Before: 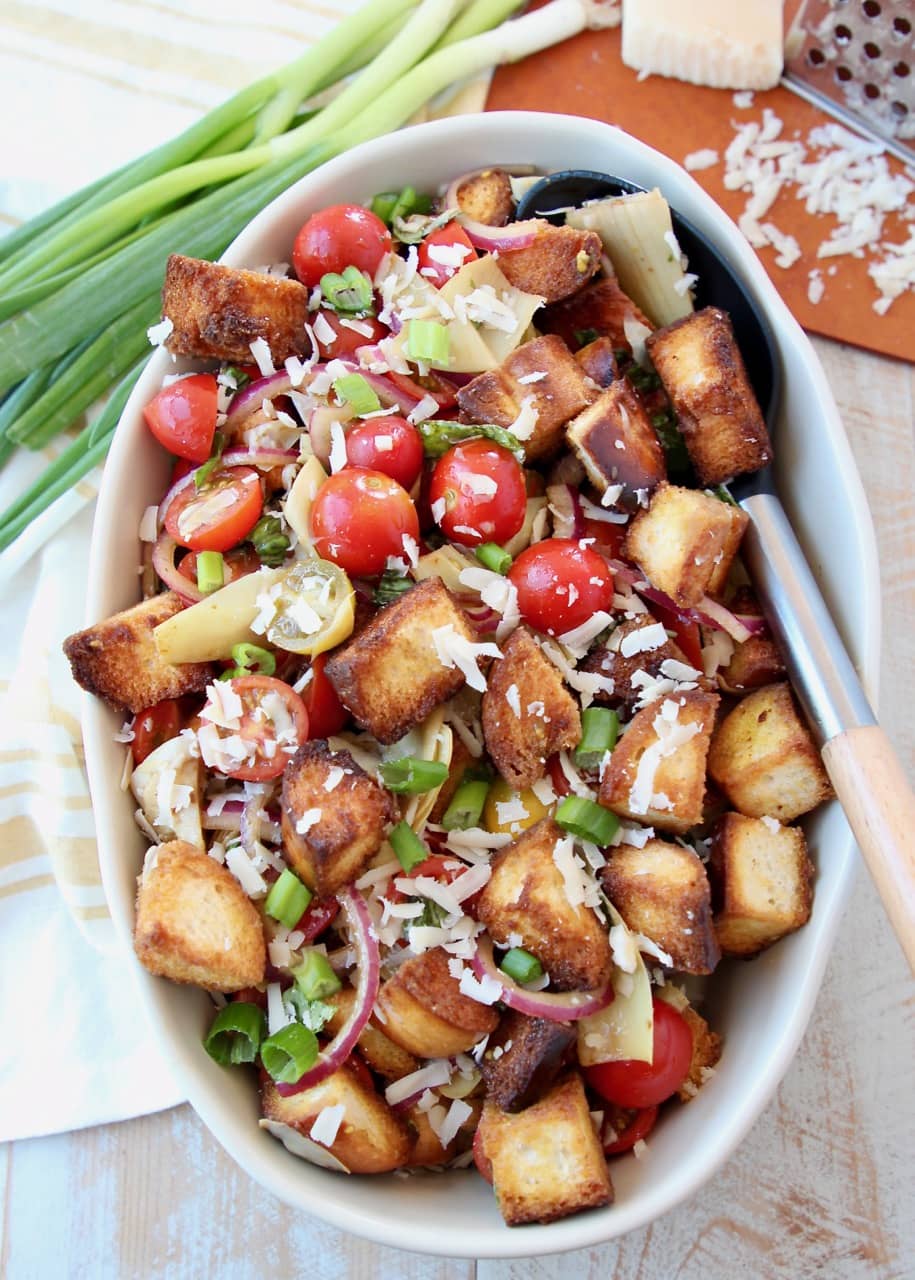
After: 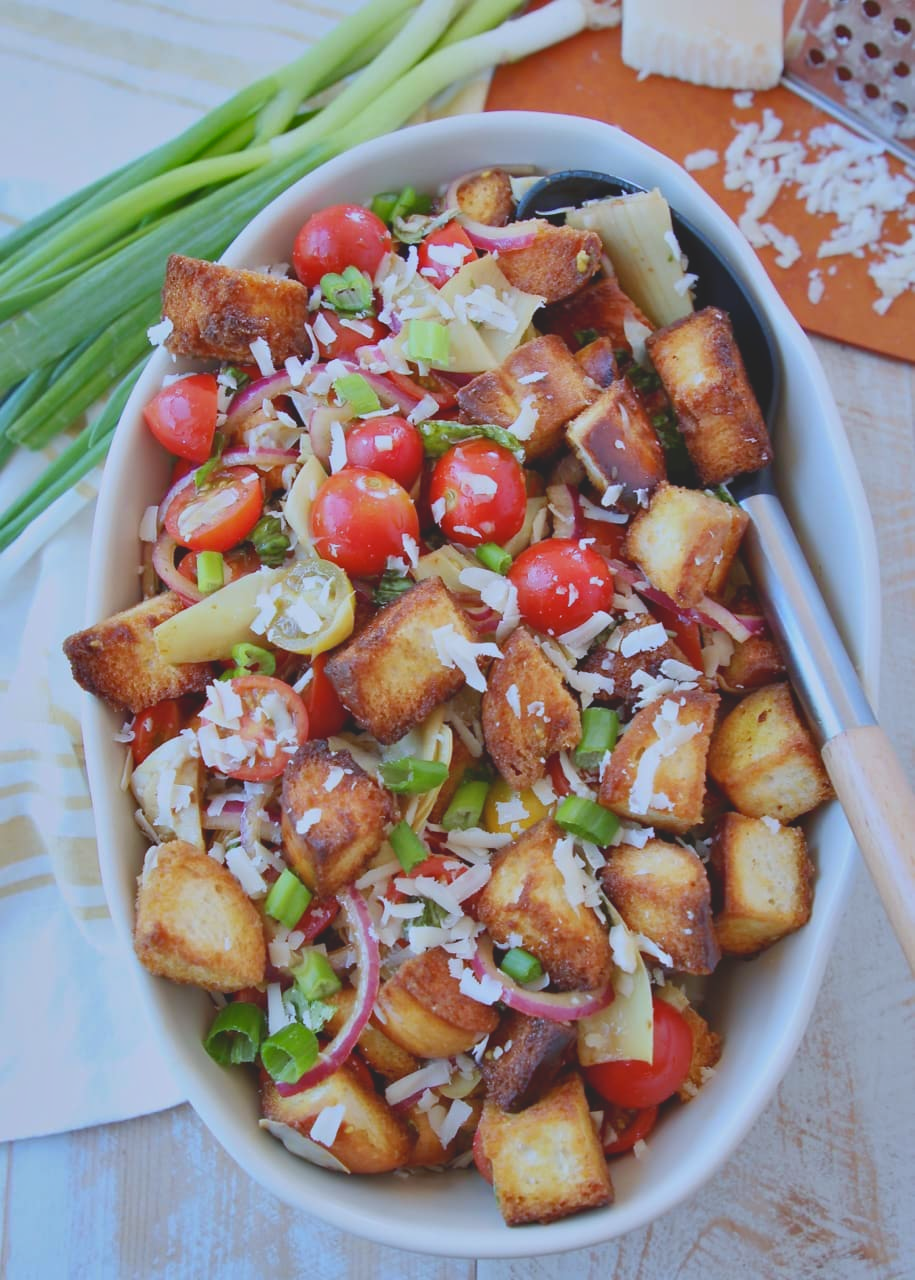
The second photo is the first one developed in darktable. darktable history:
white balance: red 0.931, blue 1.11
contrast brightness saturation: contrast -0.28
shadows and highlights: shadows color adjustment 97.66%, soften with gaussian
